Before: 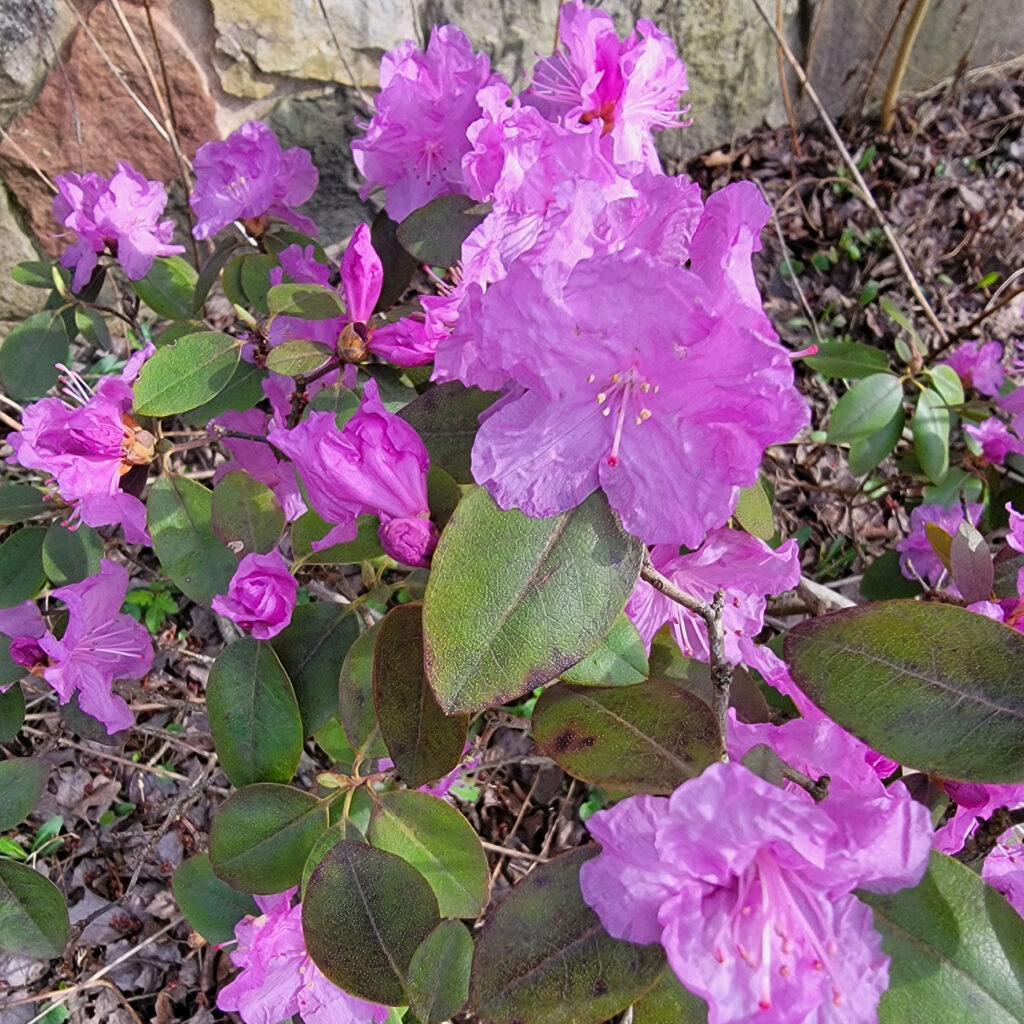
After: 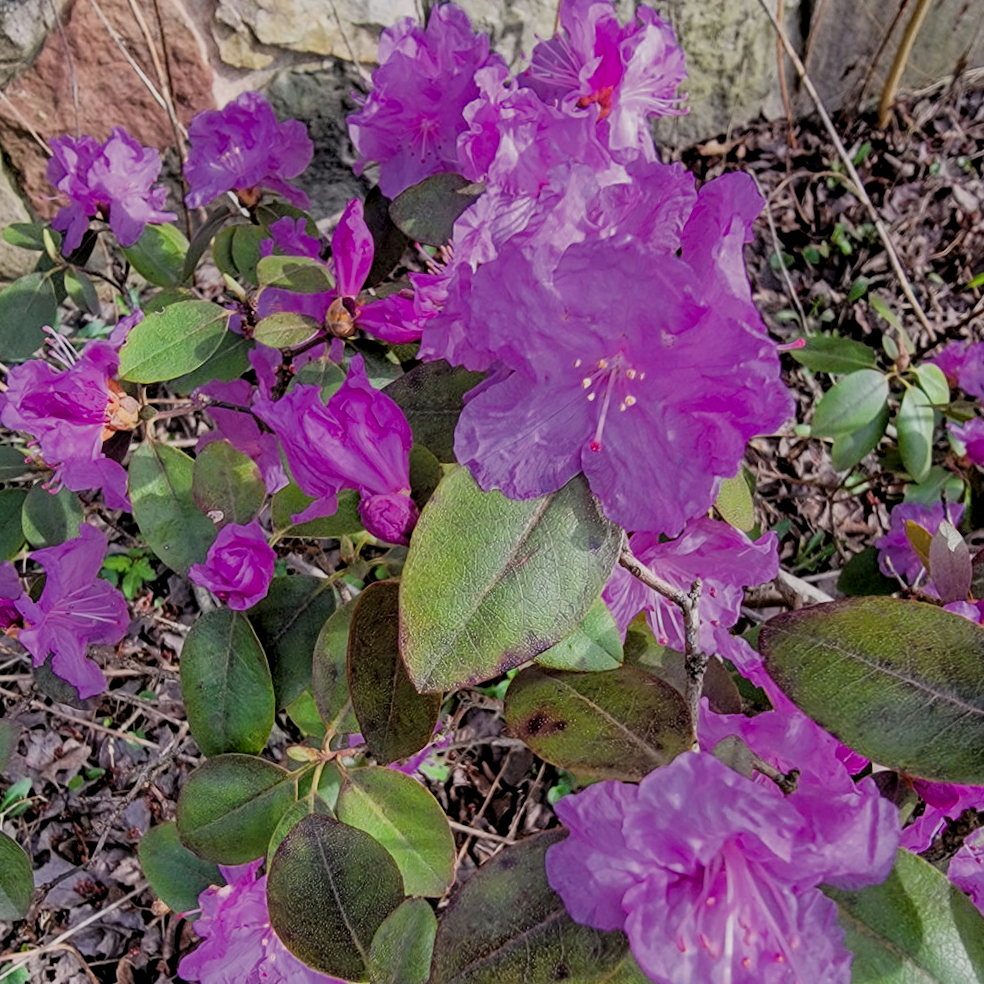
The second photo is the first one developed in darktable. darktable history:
local contrast: on, module defaults
filmic rgb: black relative exposure -7.65 EV, white relative exposure 4.56 EV, hardness 3.61
exposure: black level correction 0.002, compensate highlight preservation false
tone curve: curves: ch0 [(0, 0) (0.584, 0.595) (1, 1)], color space Lab, independent channels, preserve colors none
color zones: curves: ch0 [(0, 0.497) (0.143, 0.5) (0.286, 0.5) (0.429, 0.483) (0.571, 0.116) (0.714, -0.006) (0.857, 0.28) (1, 0.497)]
crop and rotate: angle -2.34°
